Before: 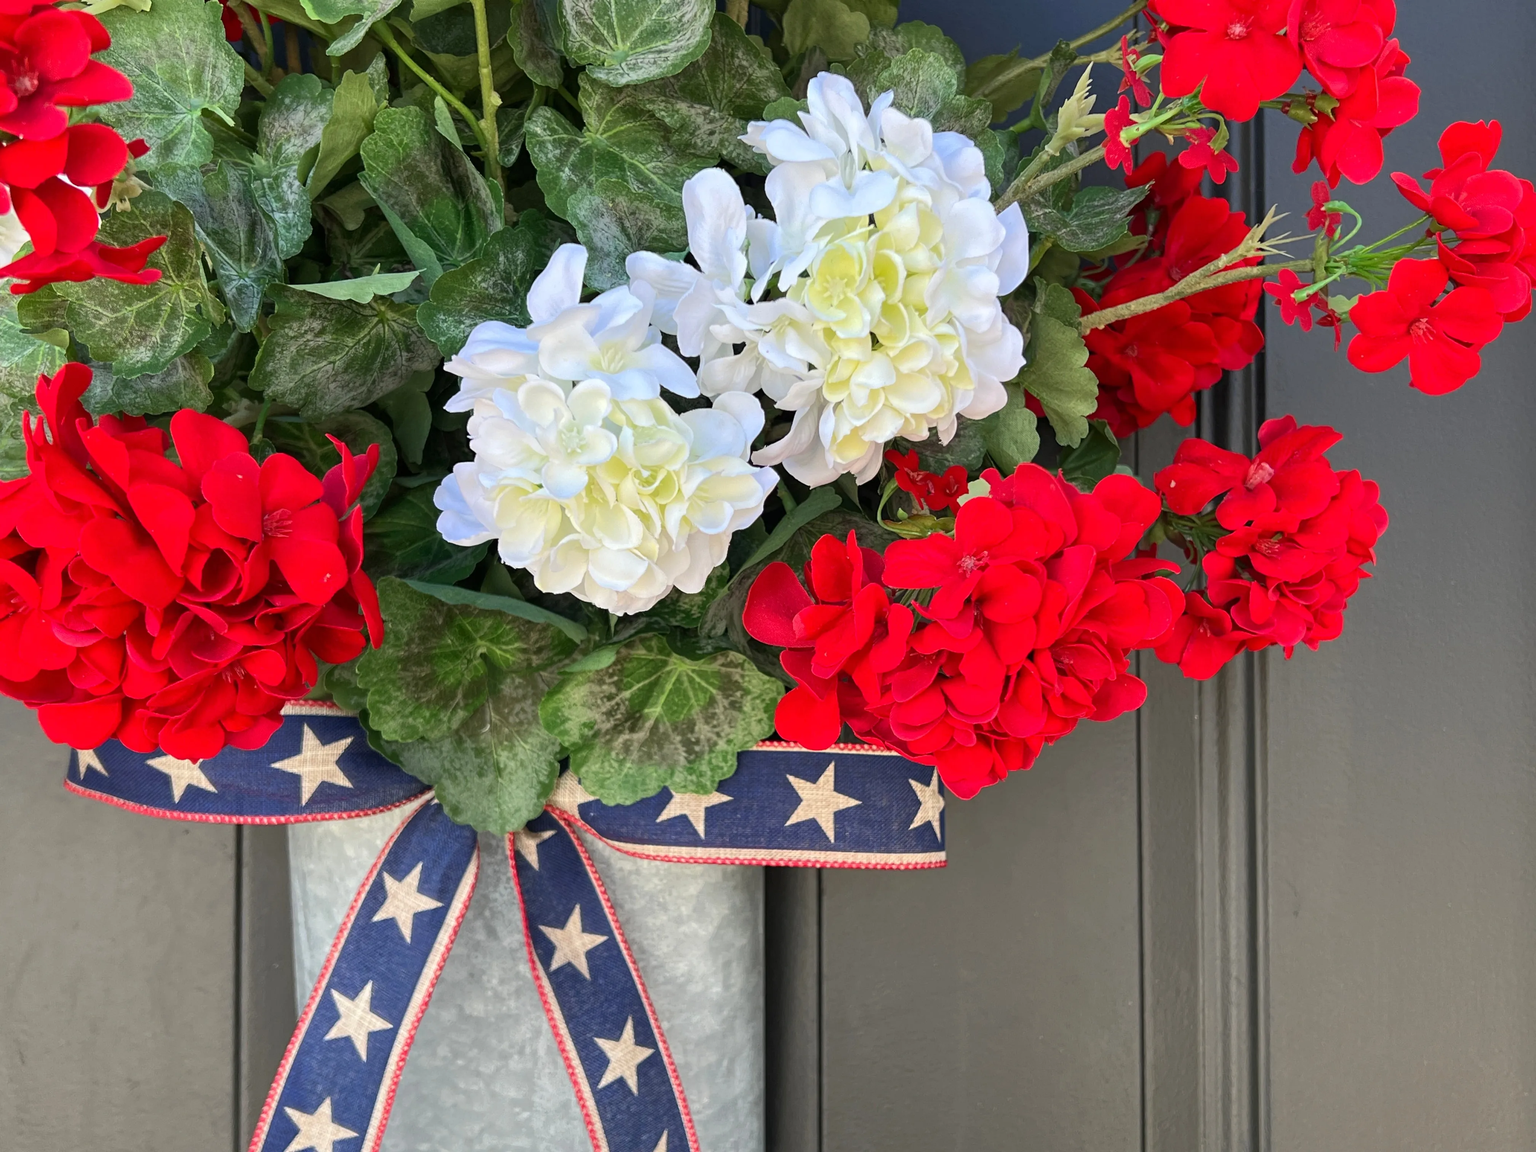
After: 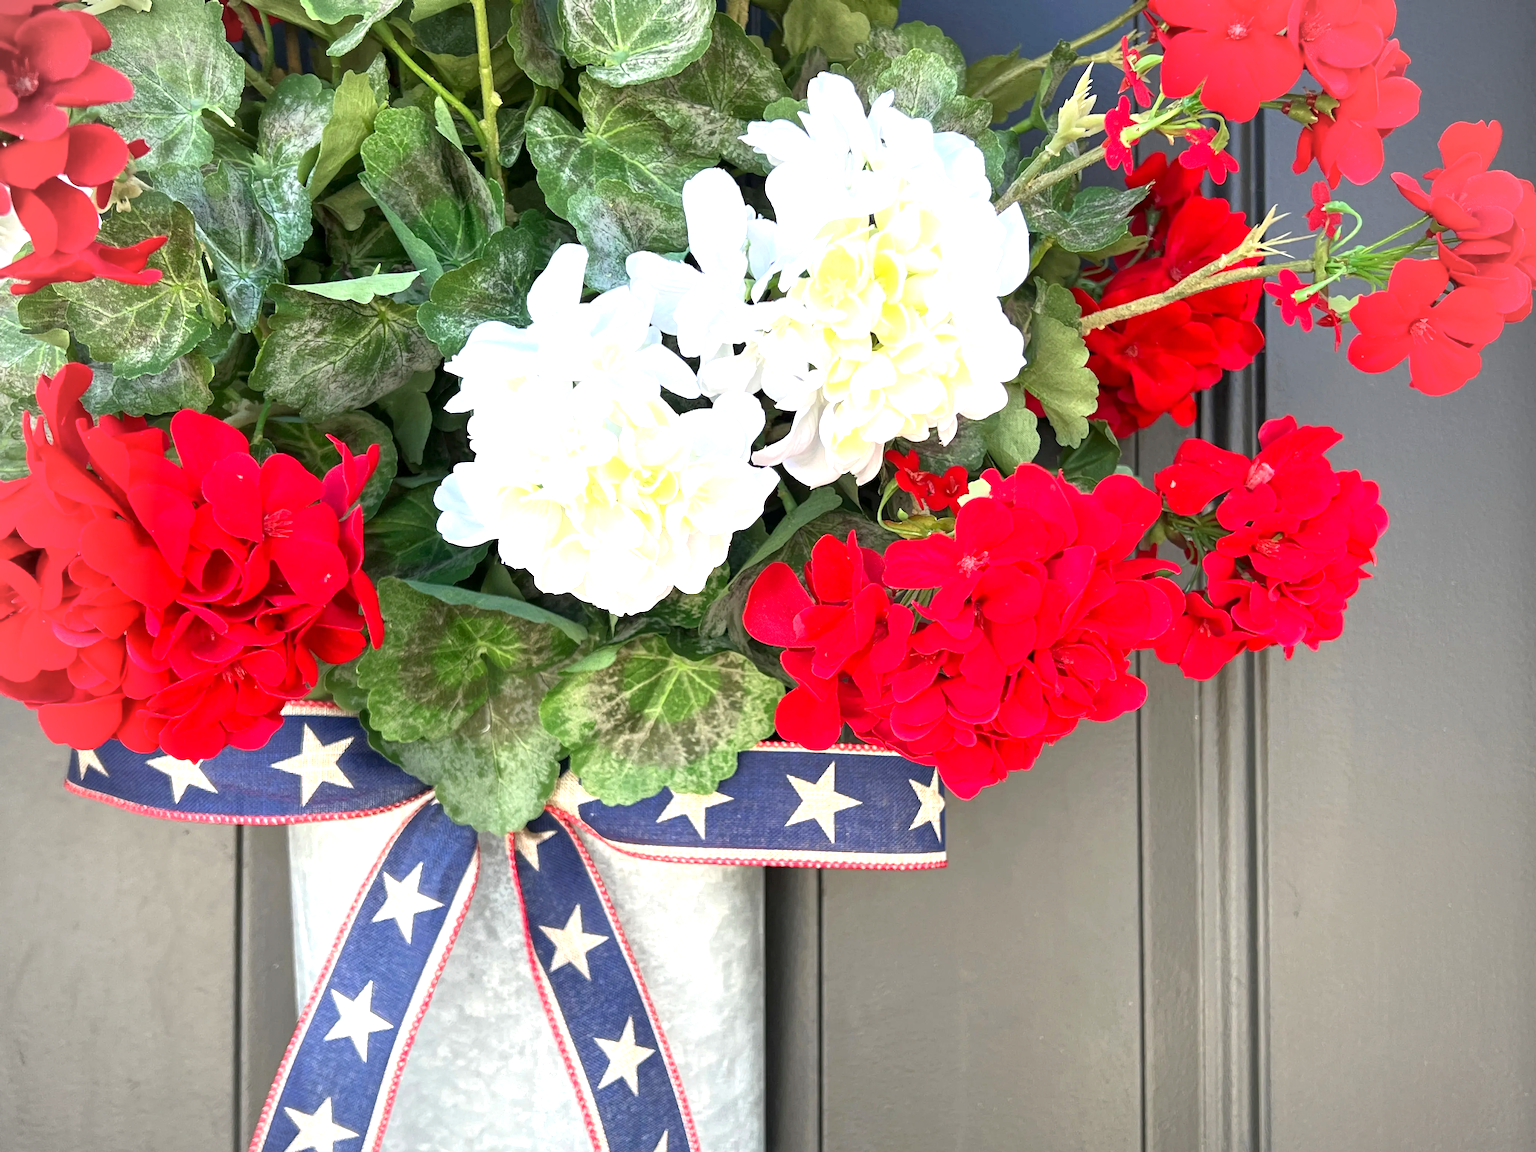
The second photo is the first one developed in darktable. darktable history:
exposure: black level correction 0.001, exposure 1.039 EV, compensate exposure bias true, compensate highlight preservation false
vignetting: on, module defaults
